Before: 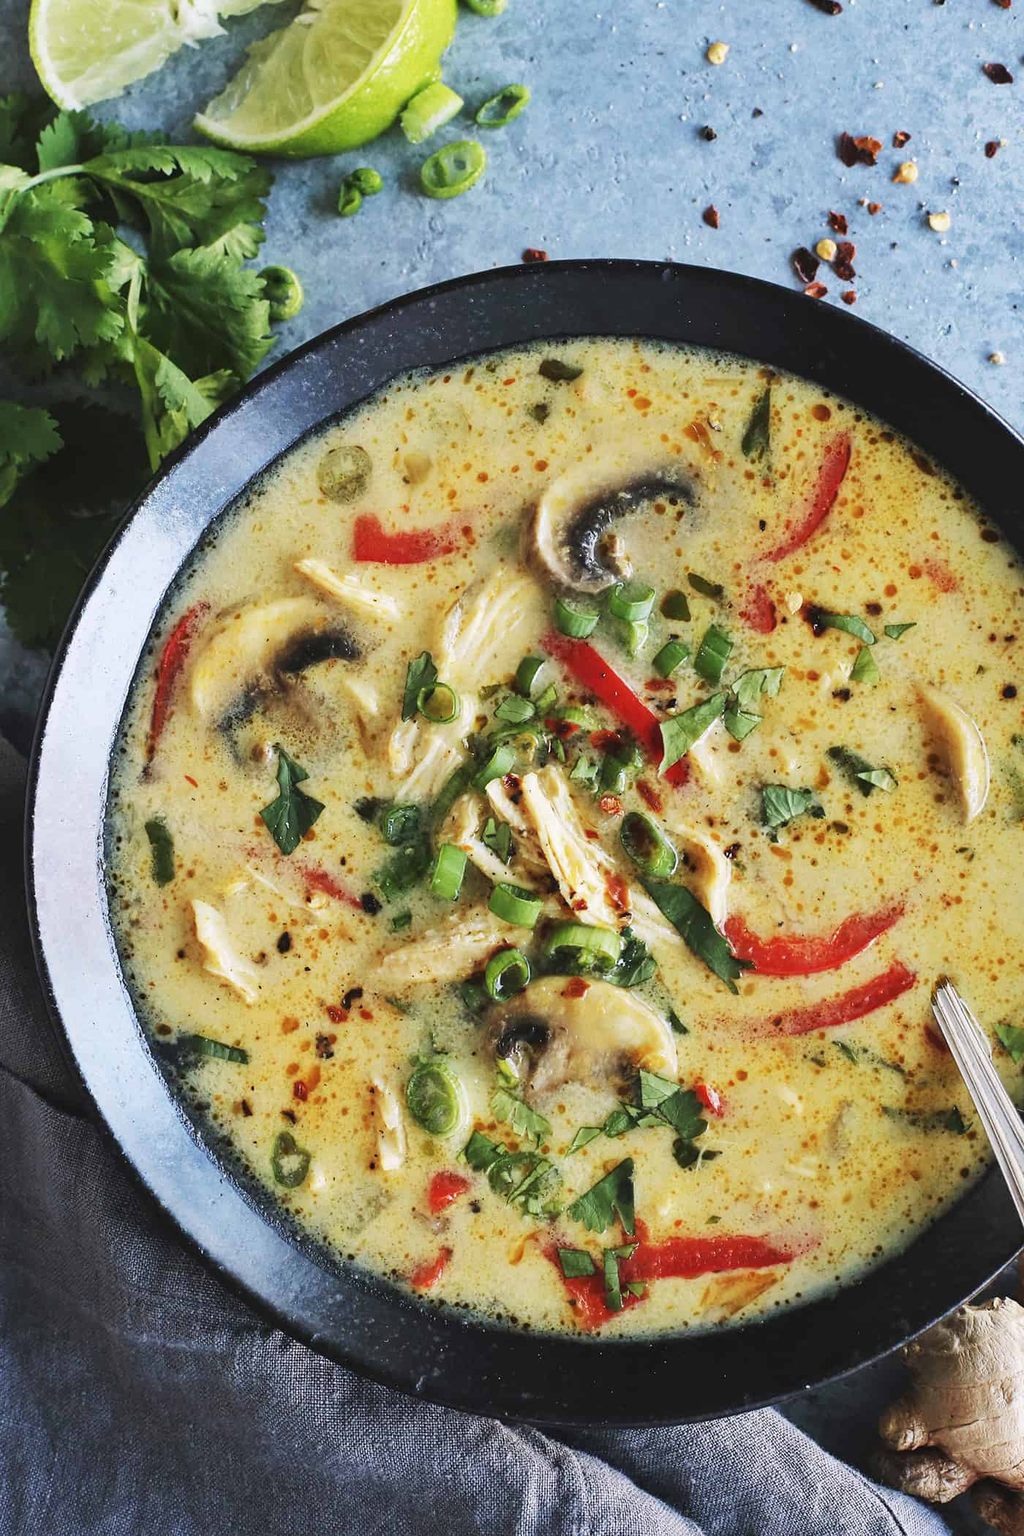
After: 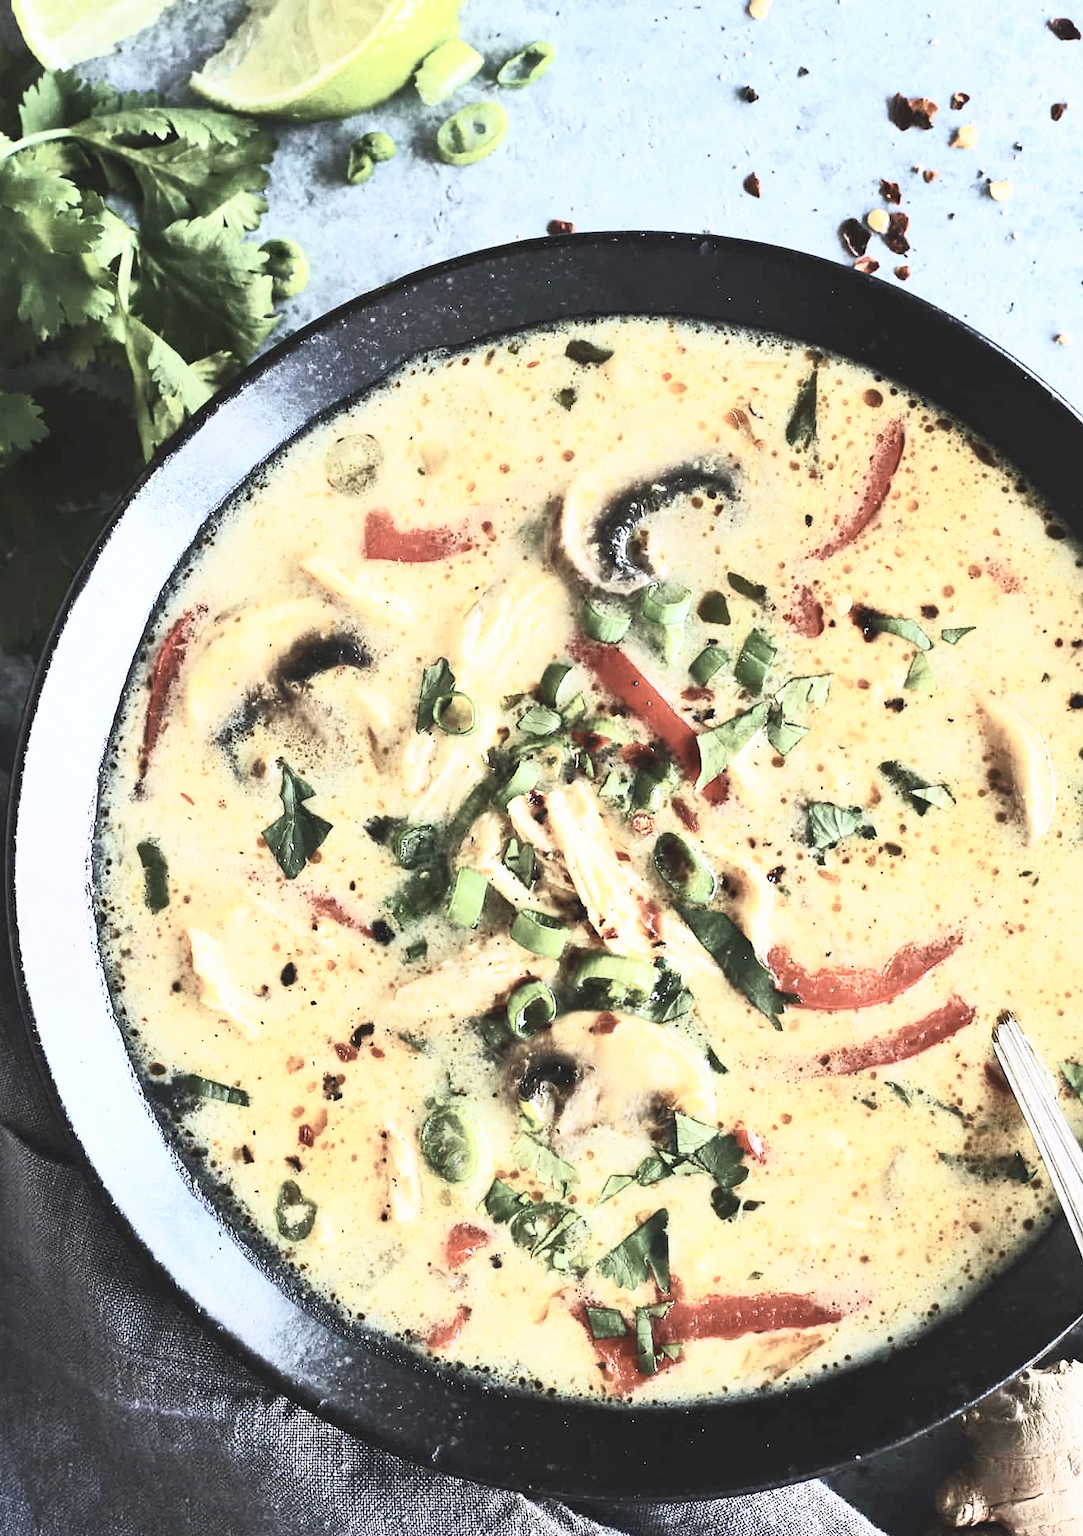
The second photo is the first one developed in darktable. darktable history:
crop: left 1.866%, top 3.05%, right 0.847%, bottom 4.961%
contrast brightness saturation: contrast 0.583, brightness 0.571, saturation -0.347
